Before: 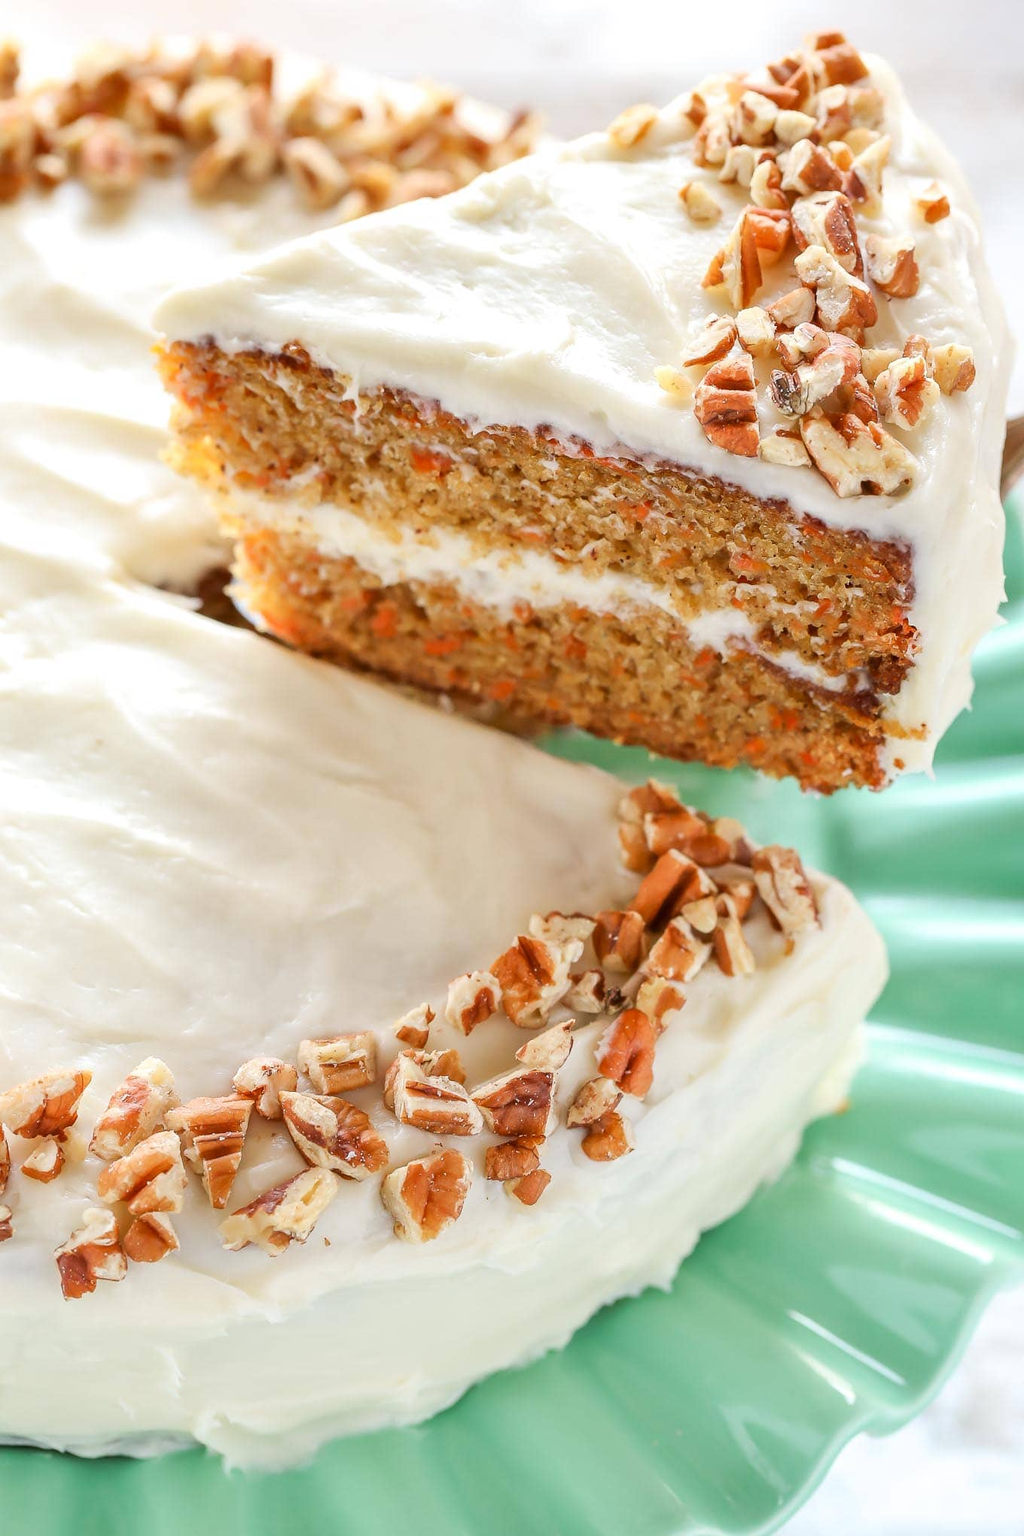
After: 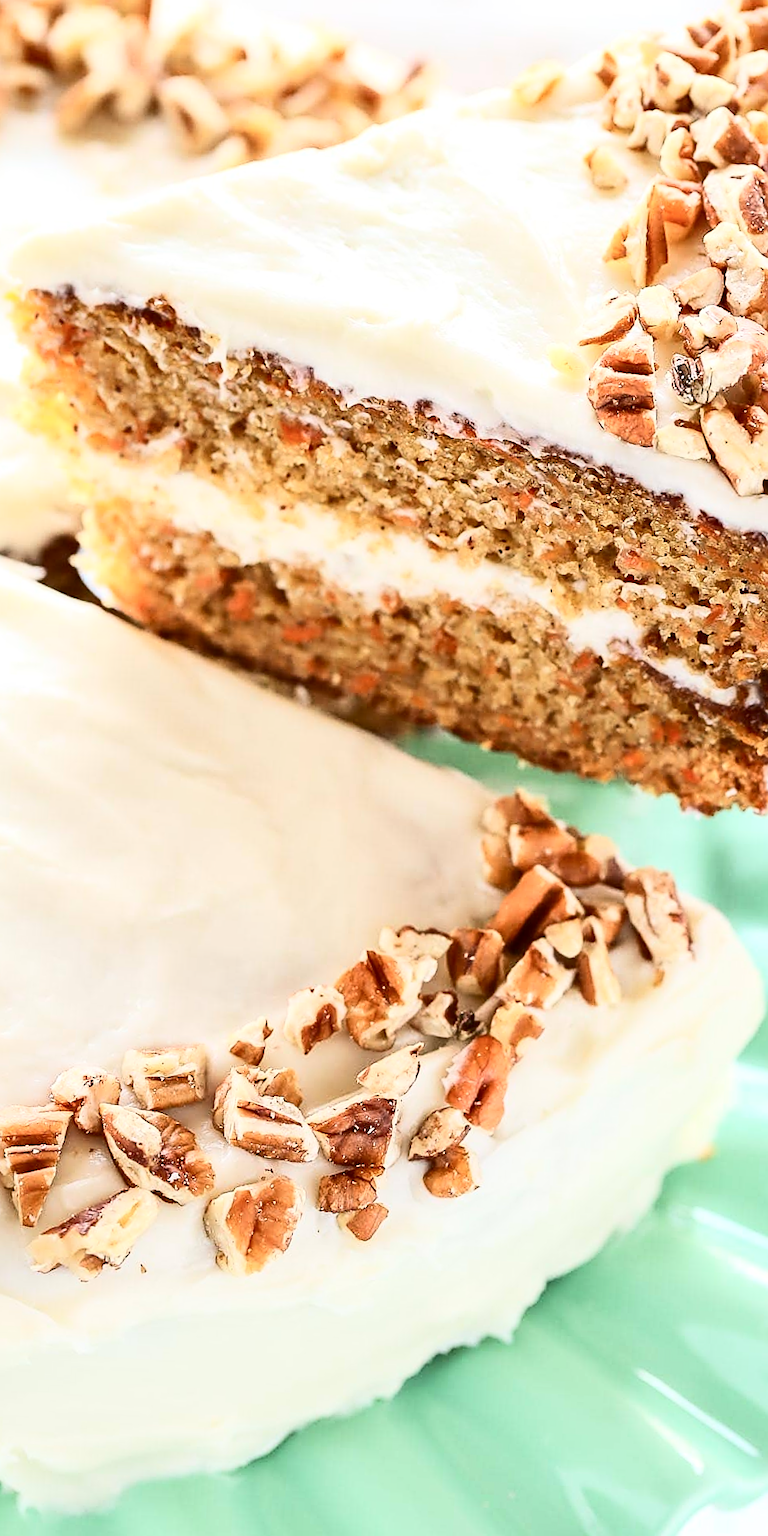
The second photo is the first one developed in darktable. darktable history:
color correction: highlights b* -0.027, saturation 0.984
contrast brightness saturation: contrast 0.383, brightness 0.11
crop and rotate: angle -3.08°, left 13.951%, top 0.032%, right 11.029%, bottom 0.033%
sharpen: on, module defaults
